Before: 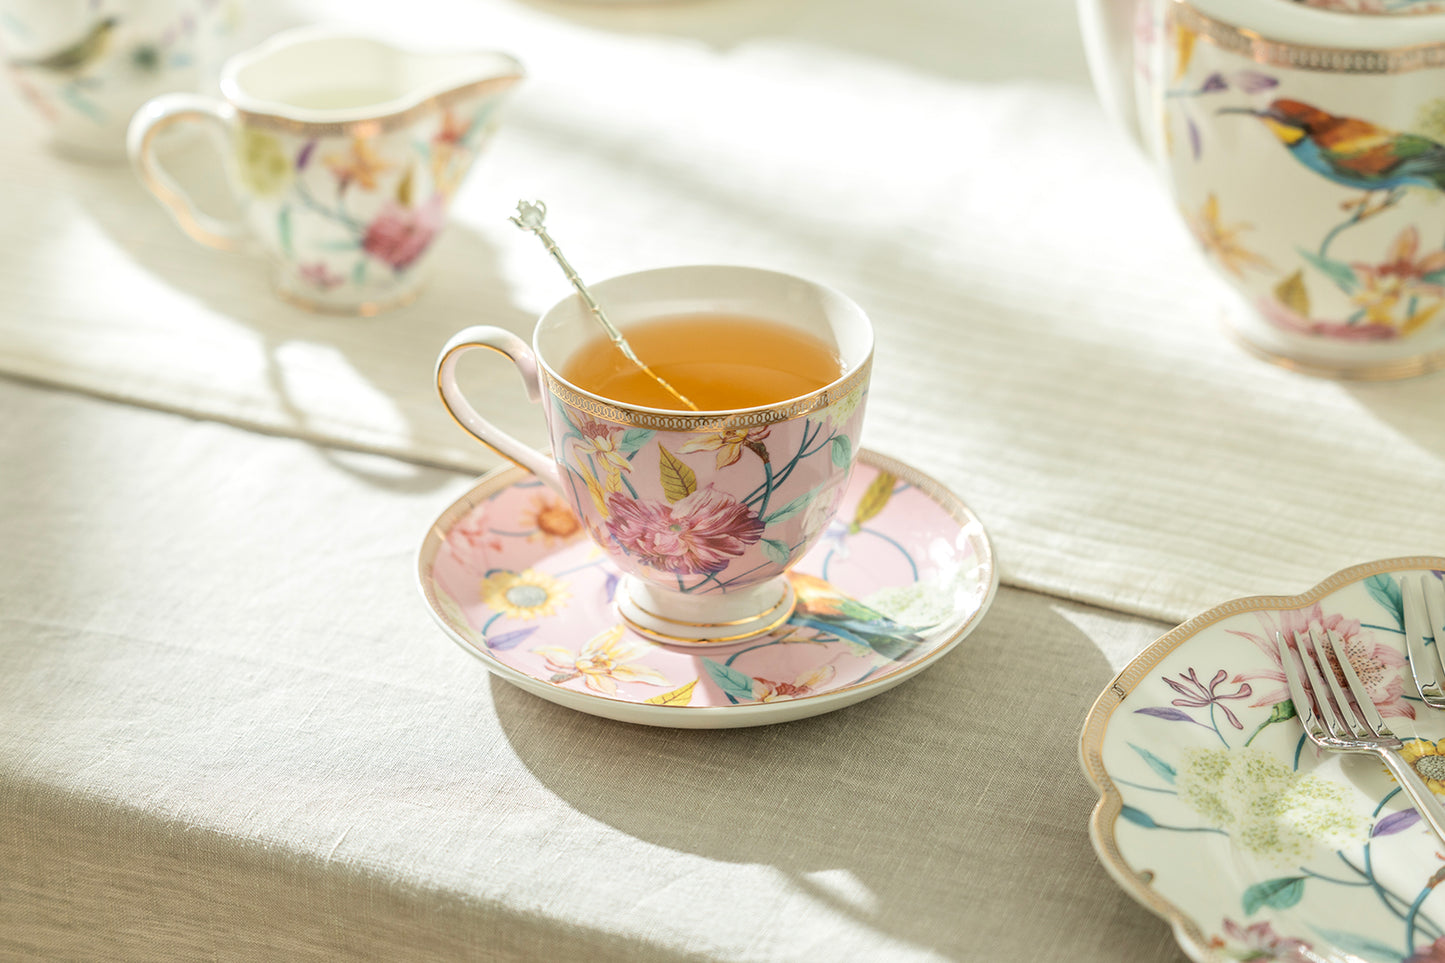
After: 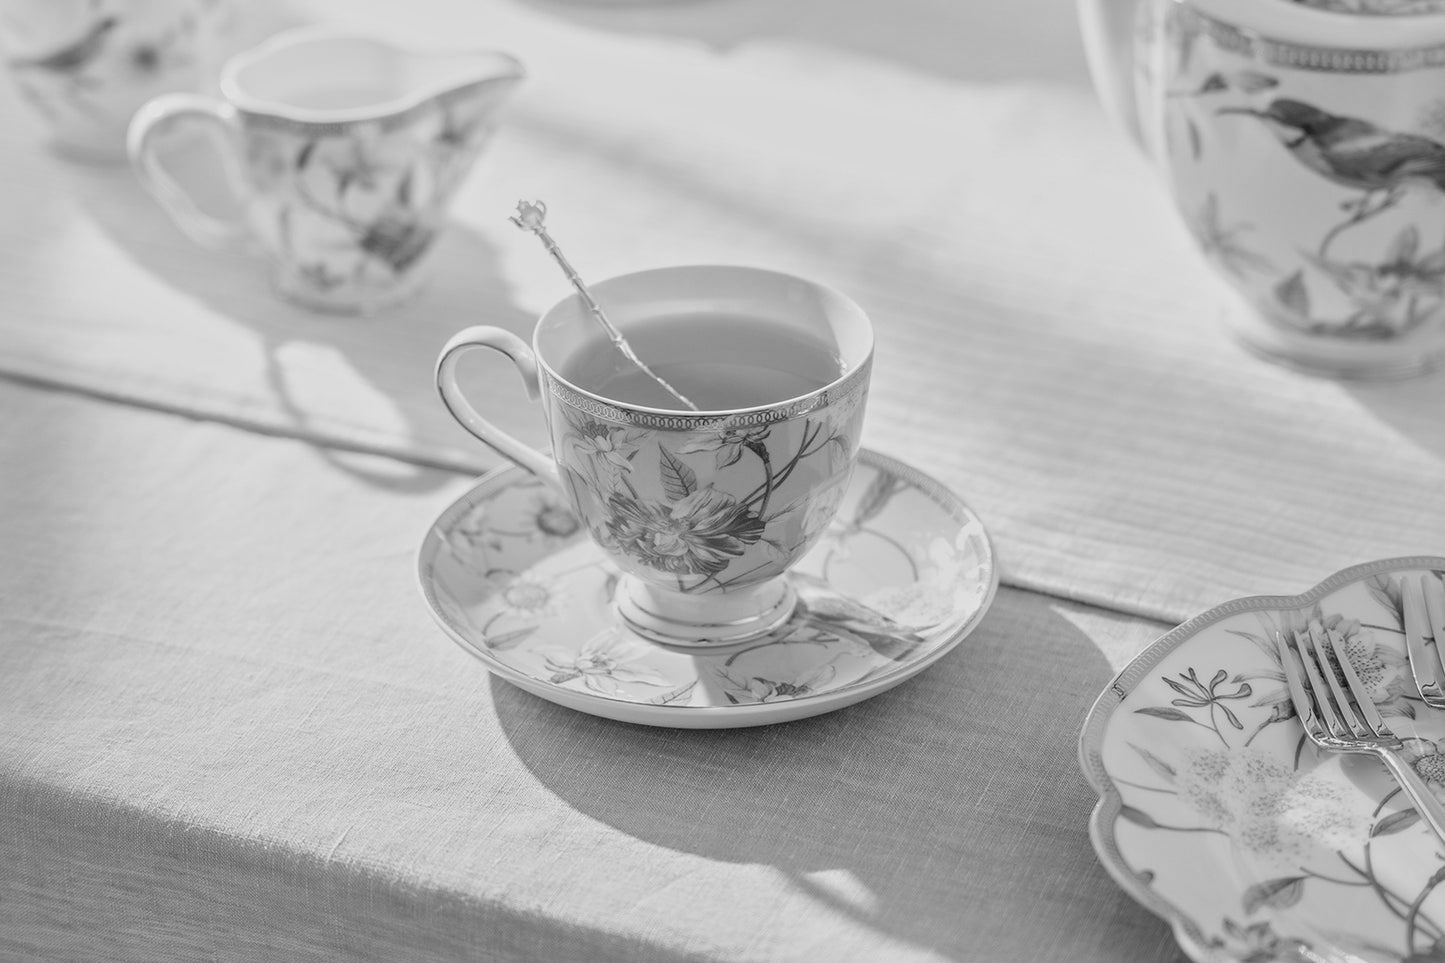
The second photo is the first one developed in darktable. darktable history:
monochrome: a 30.25, b 92.03
white balance: red 0.766, blue 1.537
